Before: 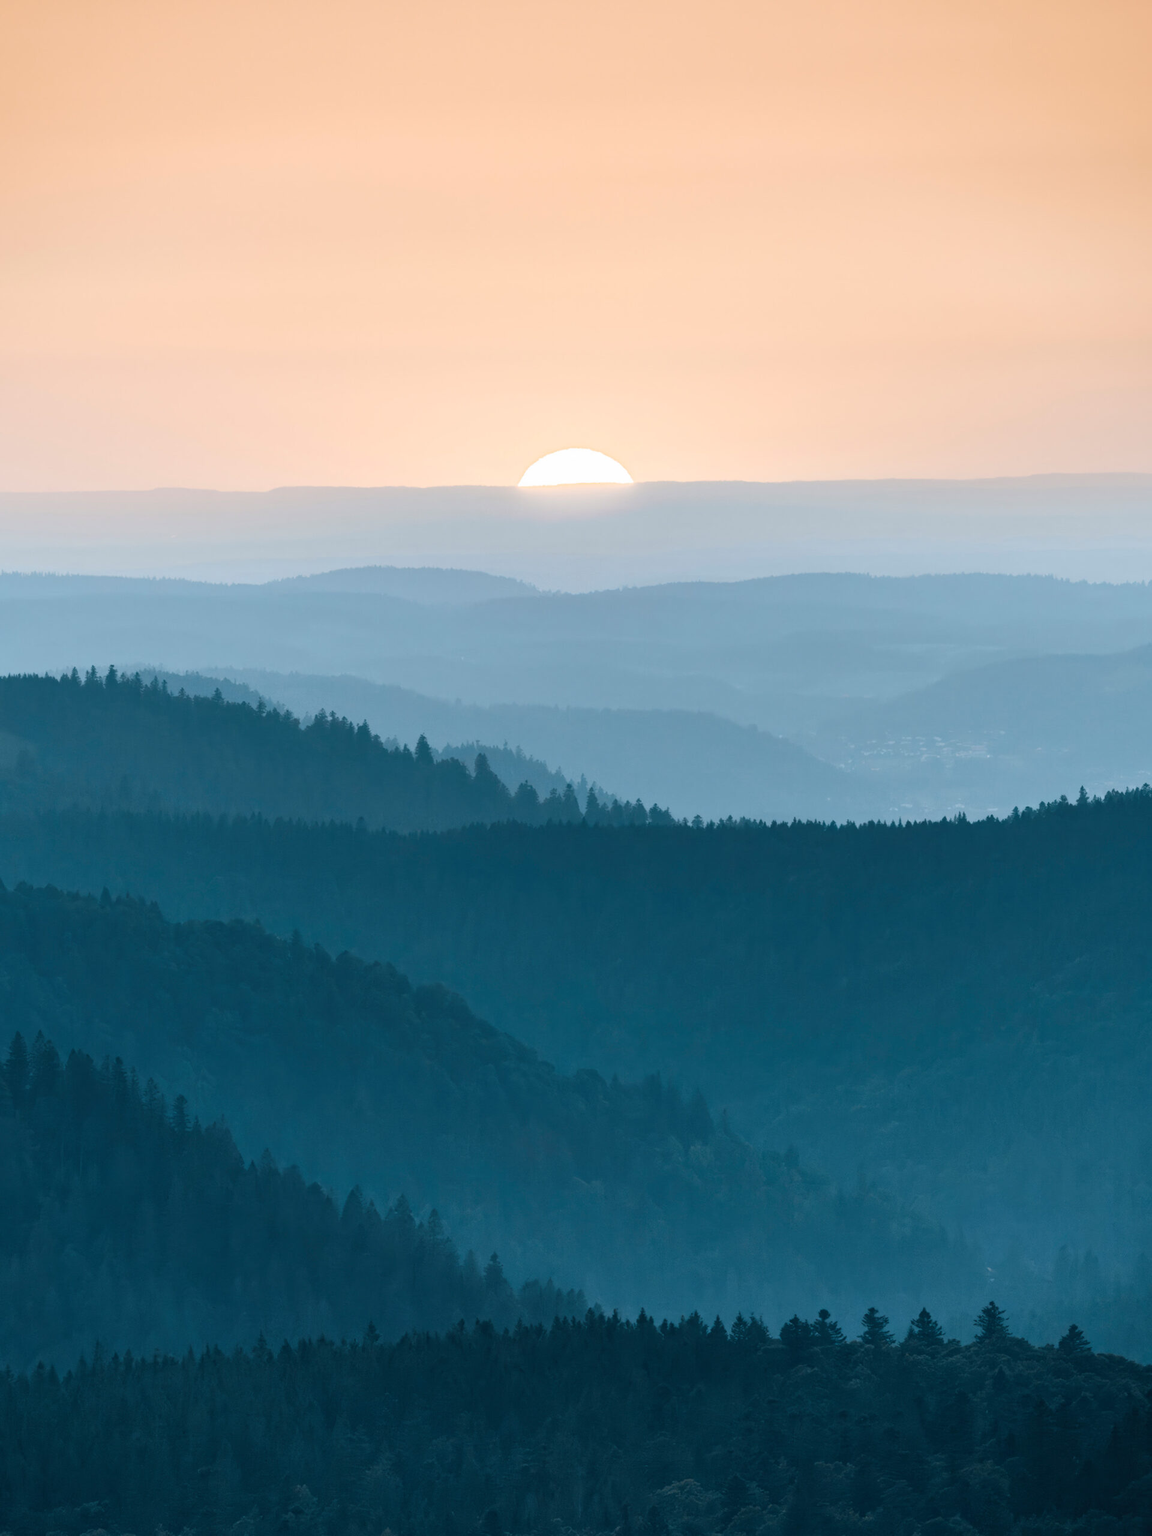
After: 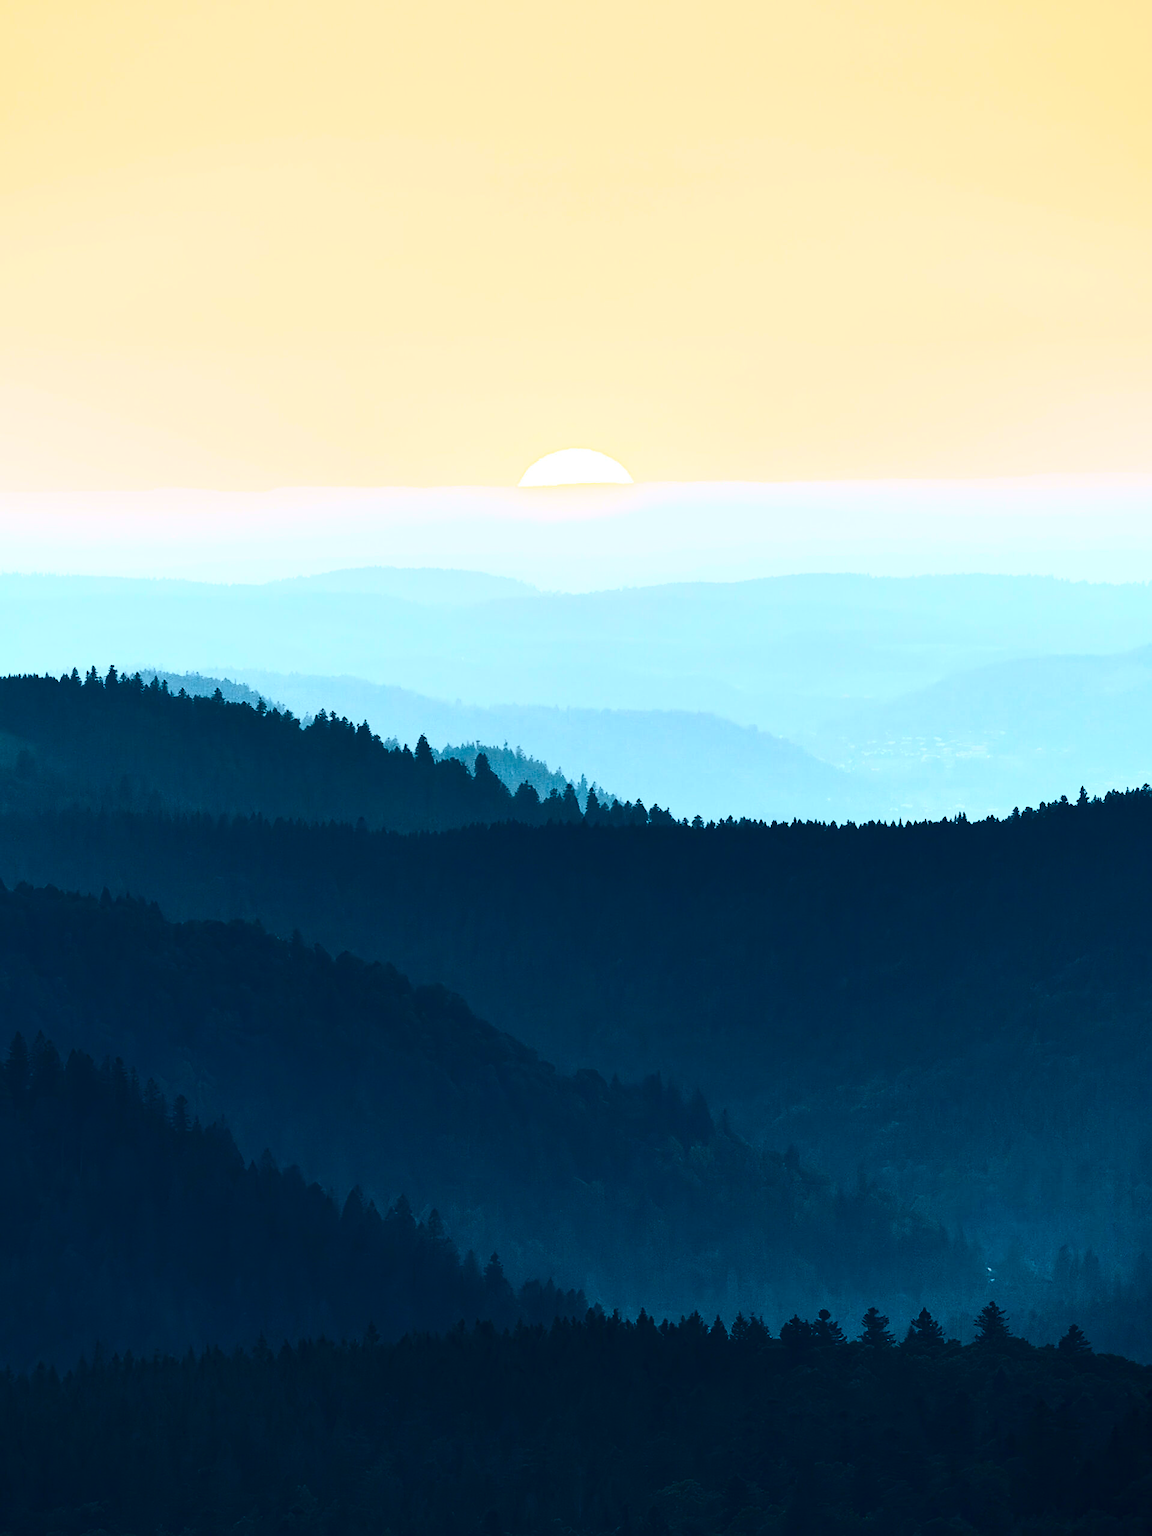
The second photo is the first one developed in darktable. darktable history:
contrast brightness saturation: contrast 0.918, brightness 0.192
color balance rgb: linear chroma grading › global chroma 14.387%, perceptual saturation grading › global saturation 25.133%, global vibrance 20%
sharpen: on, module defaults
